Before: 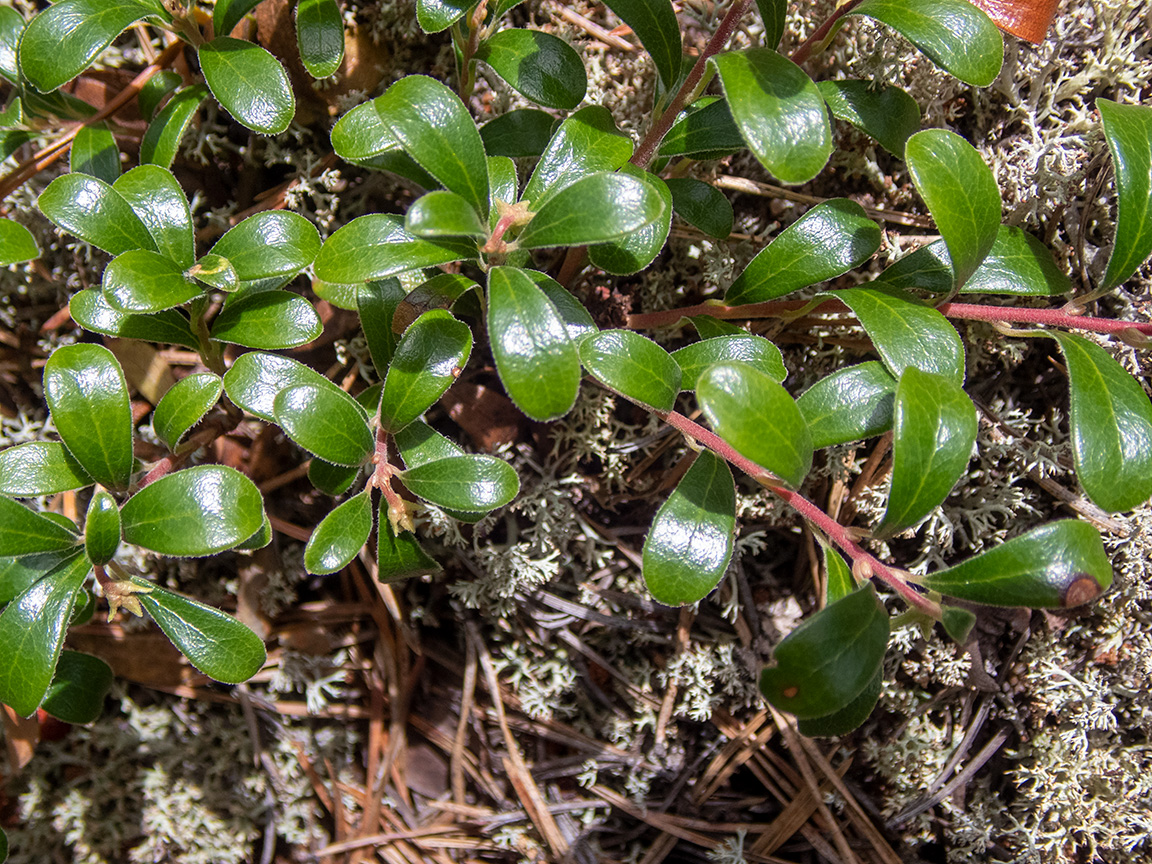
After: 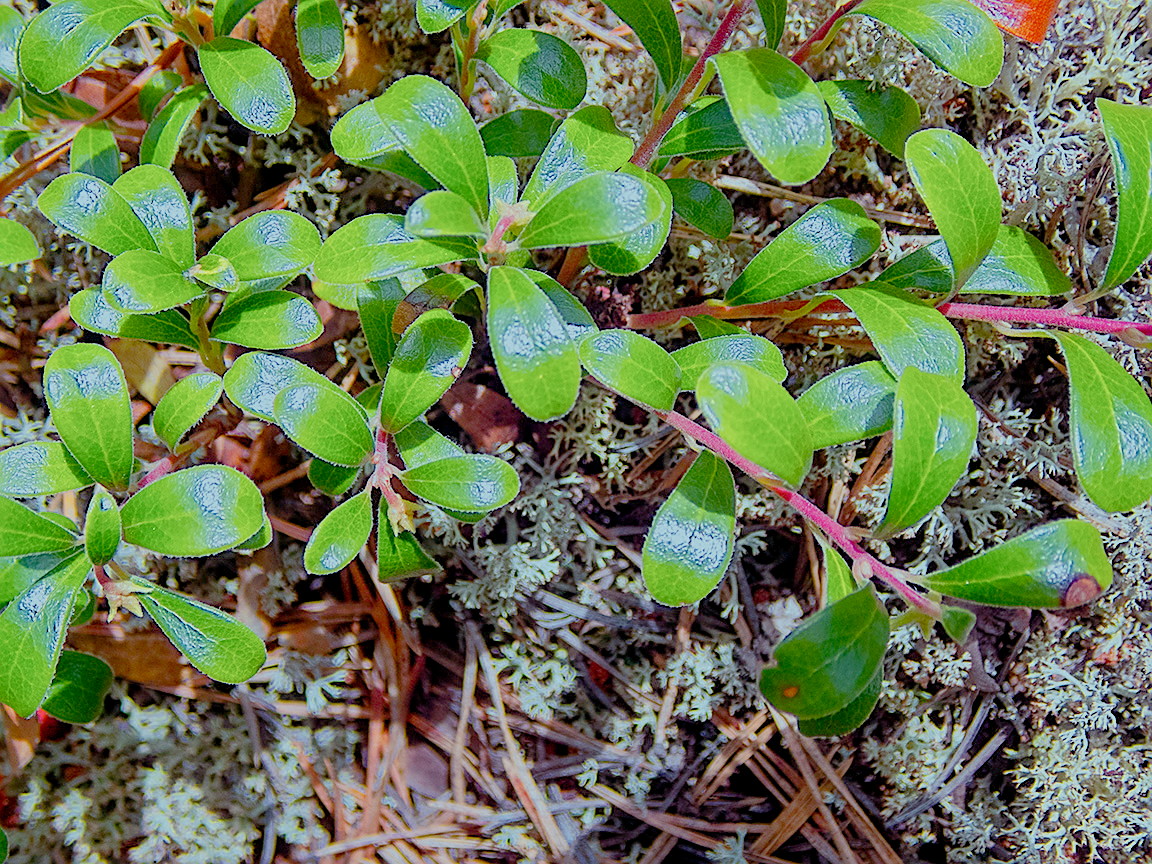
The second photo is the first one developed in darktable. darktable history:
sharpen: on, module defaults
color balance: mode lift, gamma, gain (sRGB), lift [0.997, 0.979, 1.021, 1.011], gamma [1, 1.084, 0.916, 0.998], gain [1, 0.87, 1.13, 1.101], contrast 4.55%, contrast fulcrum 38.24%, output saturation 104.09%
filmic rgb: black relative exposure -7 EV, white relative exposure 6 EV, threshold 3 EV, target black luminance 0%, hardness 2.73, latitude 61.22%, contrast 0.691, highlights saturation mix 10%, shadows ↔ highlights balance -0.073%, preserve chrominance no, color science v4 (2020), iterations of high-quality reconstruction 10, contrast in shadows soft, contrast in highlights soft, enable highlight reconstruction true
color calibration: output R [1.422, -0.35, -0.252, 0], output G [-0.238, 1.259, -0.084, 0], output B [-0.081, -0.196, 1.58, 0], output brightness [0.49, 0.671, -0.57, 0], illuminant same as pipeline (D50), adaptation none (bypass), saturation algorithm version 1 (2020)
